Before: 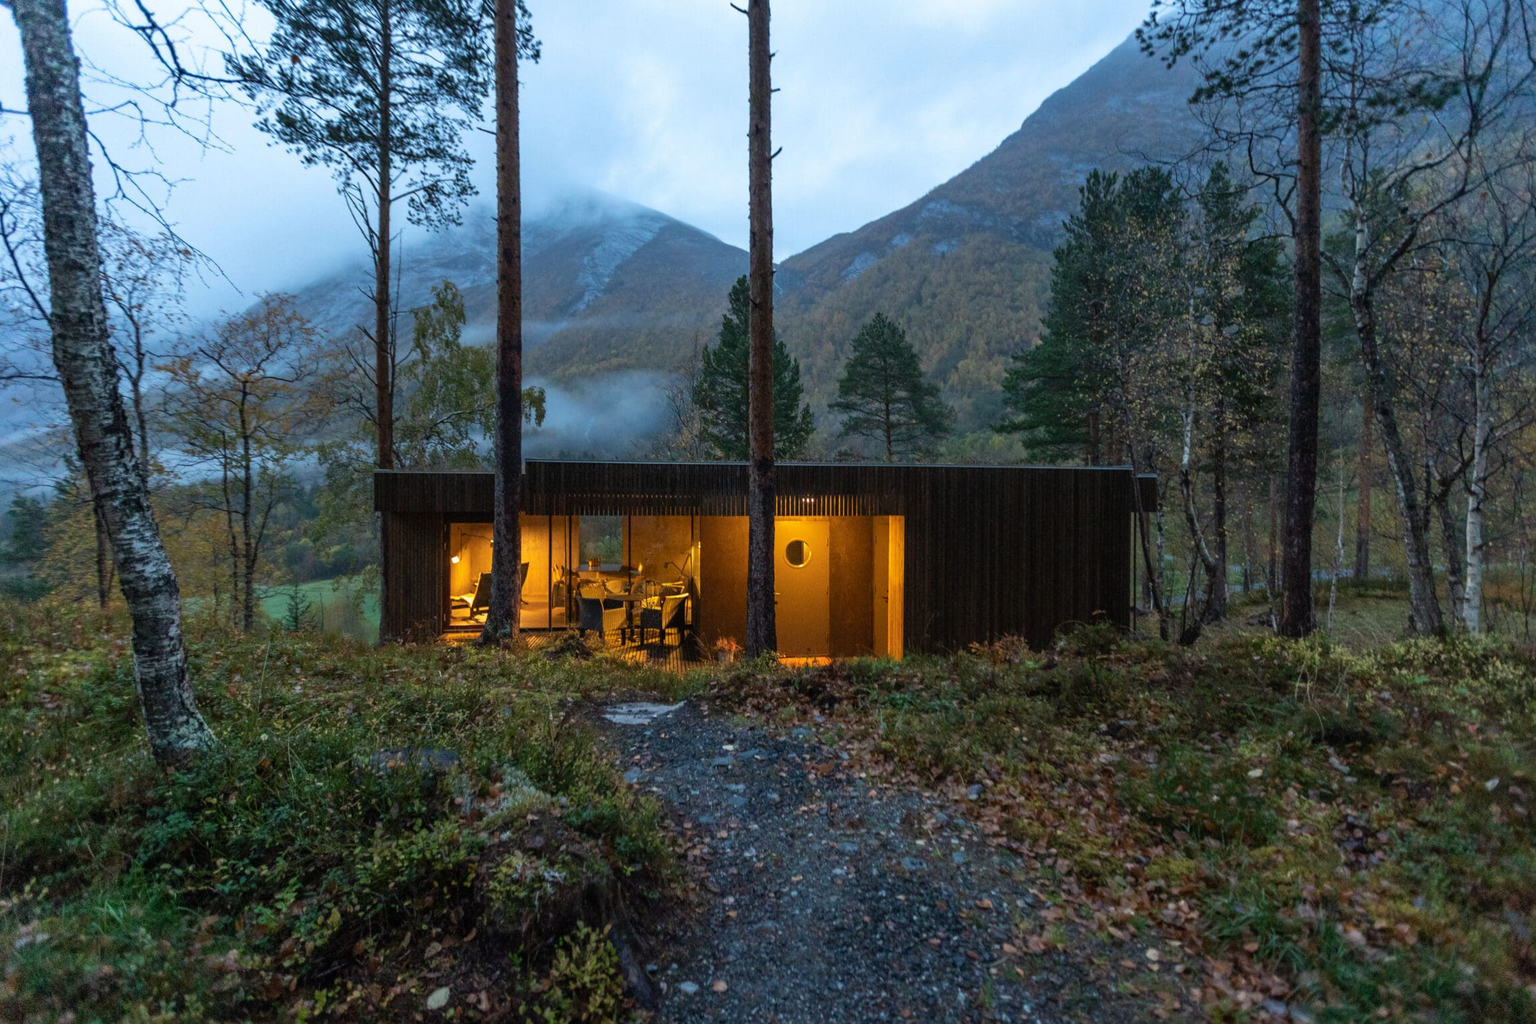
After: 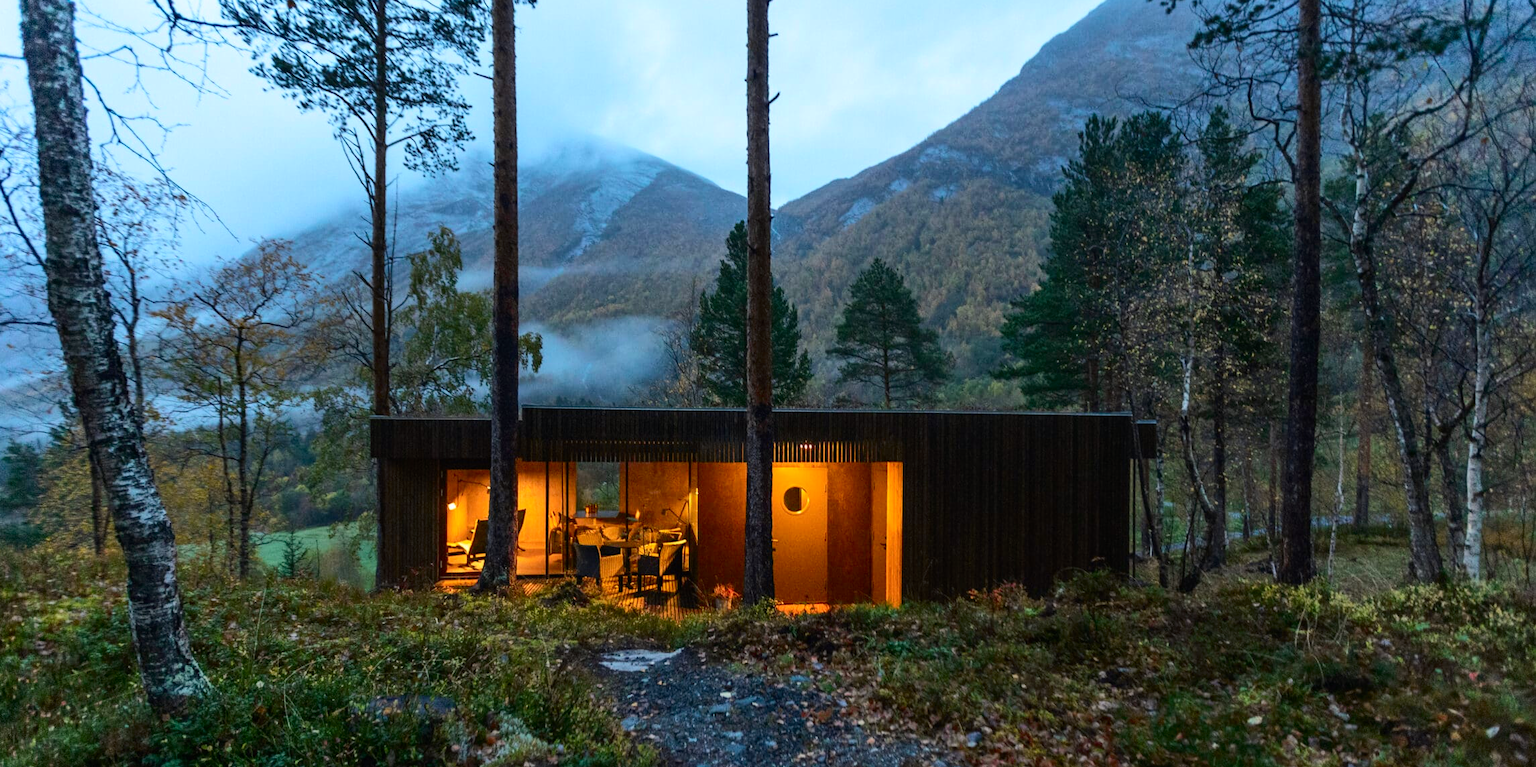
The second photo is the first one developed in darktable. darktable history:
crop: left 0.387%, top 5.469%, bottom 19.809%
tone equalizer: on, module defaults
tone curve: curves: ch0 [(0, 0) (0.126, 0.086) (0.338, 0.327) (0.494, 0.55) (0.703, 0.762) (1, 1)]; ch1 [(0, 0) (0.346, 0.324) (0.45, 0.431) (0.5, 0.5) (0.522, 0.517) (0.55, 0.578) (1, 1)]; ch2 [(0, 0) (0.44, 0.424) (0.501, 0.499) (0.554, 0.563) (0.622, 0.667) (0.707, 0.746) (1, 1)], color space Lab, independent channels, preserve colors none
